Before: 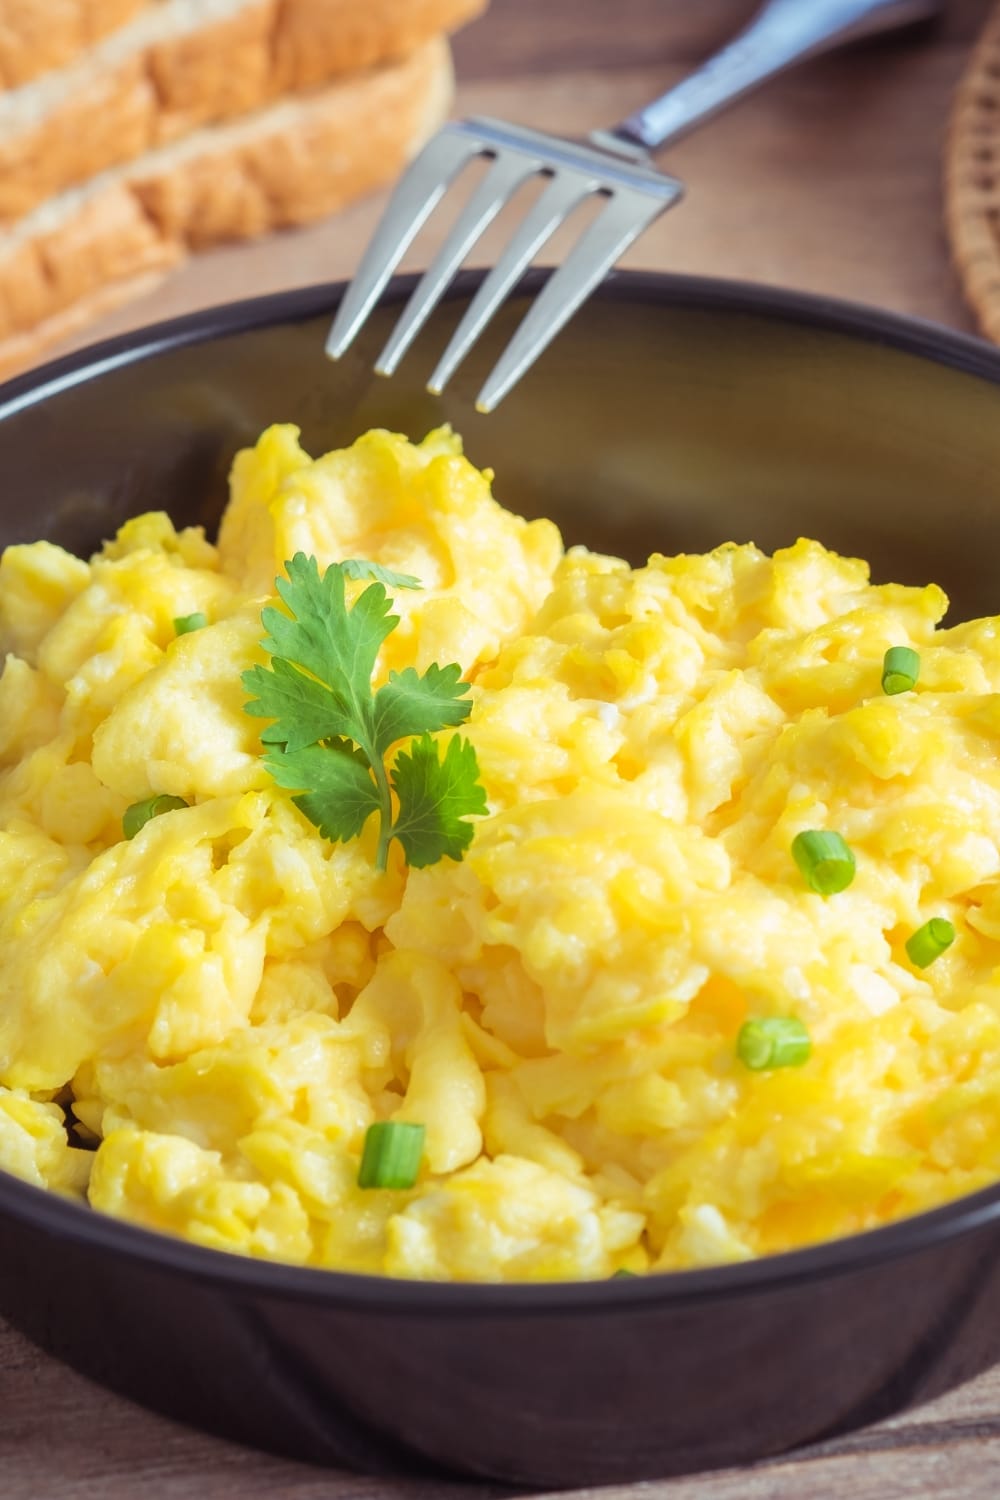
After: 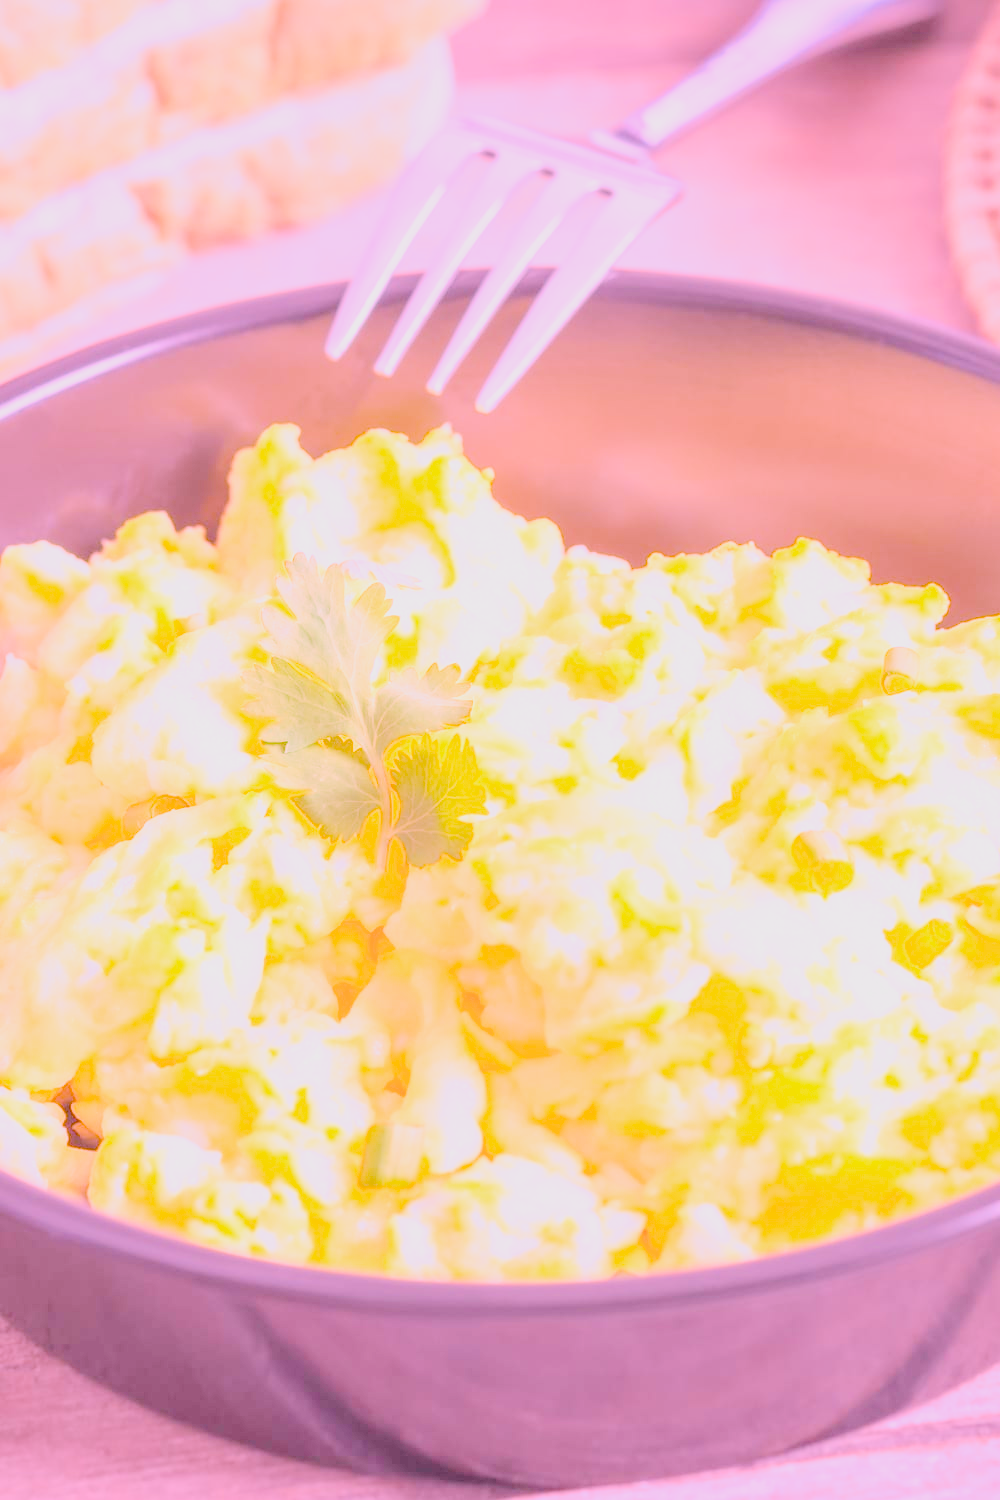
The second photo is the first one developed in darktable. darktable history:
white balance: red 2.012, blue 1.687
highlight reconstruction: iterations 1, diameter of reconstruction 64 px
filmic rgb: black relative exposure -7.65 EV, white relative exposure 4.56 EV, hardness 3.61, color science v6 (2022)
exposure: black level correction 0, exposure 0.7 EV, compensate exposure bias true, compensate highlight preservation false
